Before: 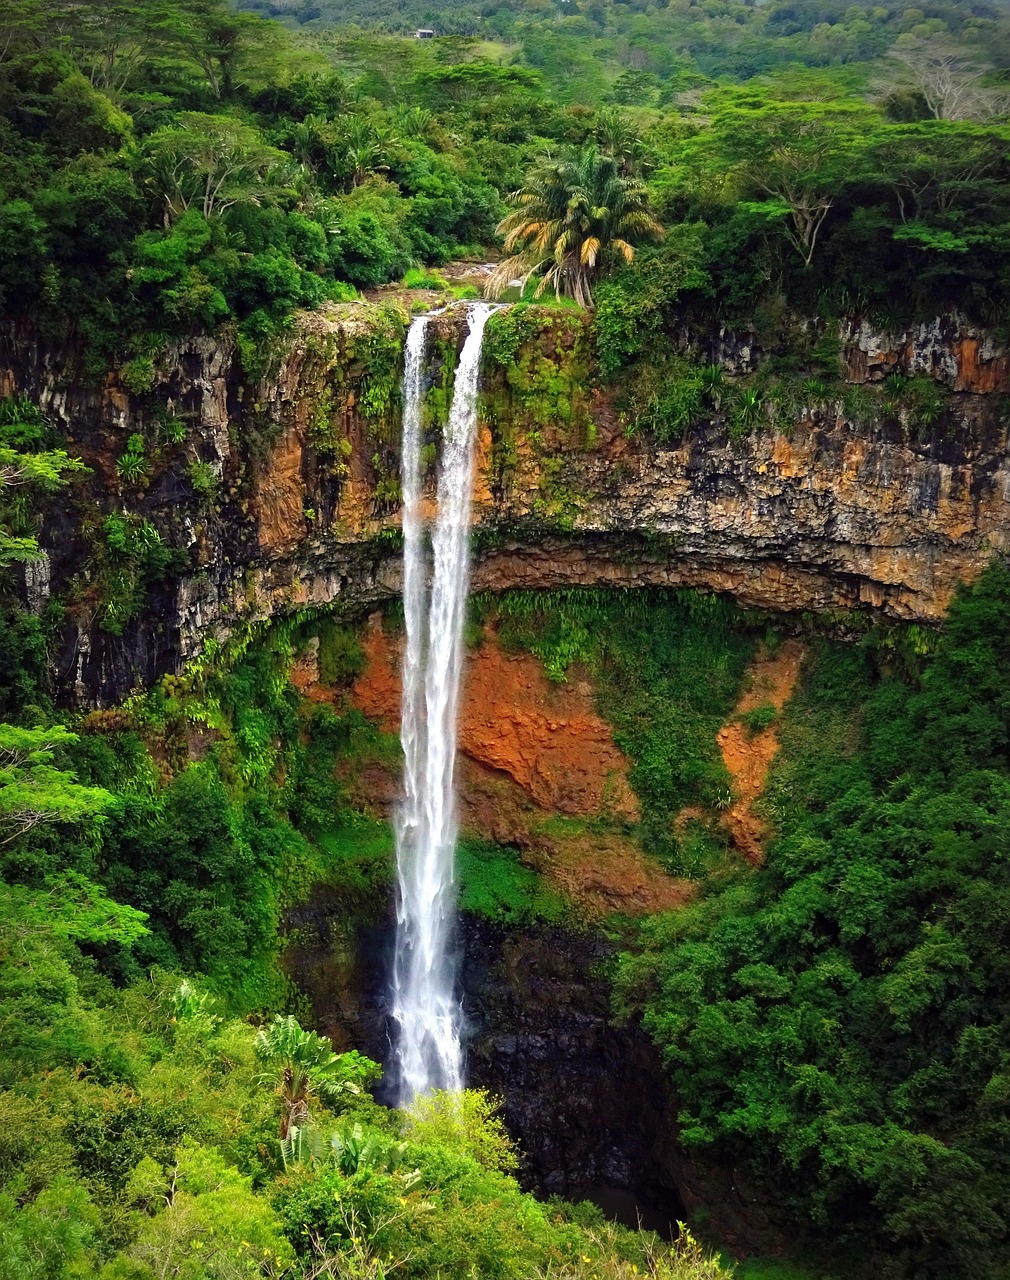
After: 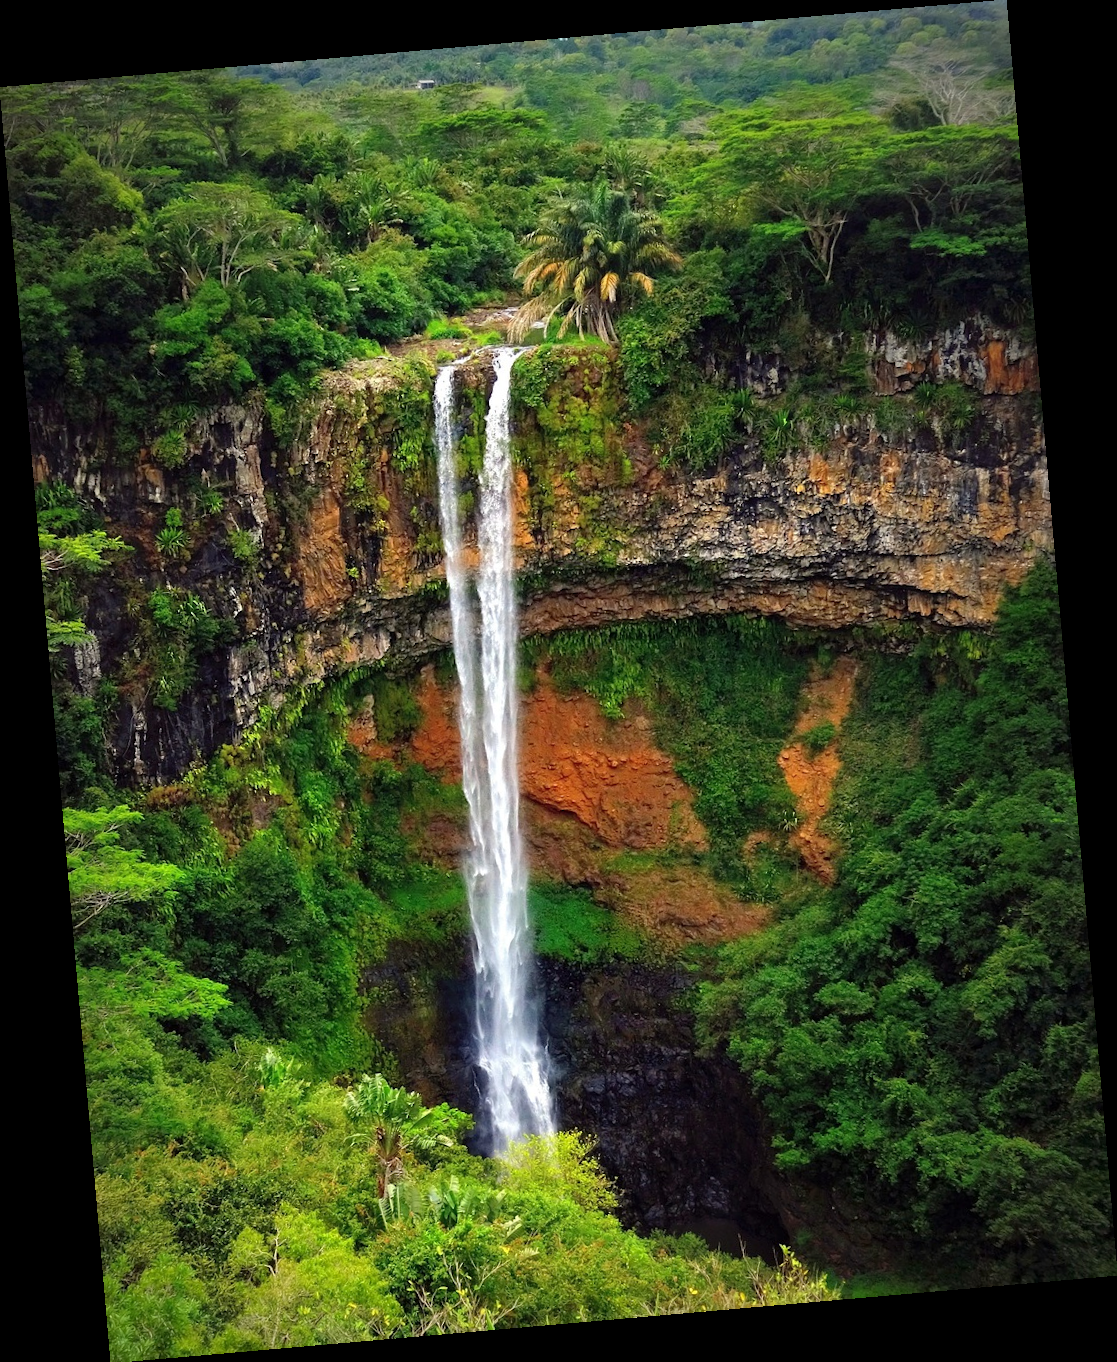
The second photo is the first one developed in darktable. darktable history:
rotate and perspective: rotation -4.98°, automatic cropping off
shadows and highlights: shadows 25, highlights -25
